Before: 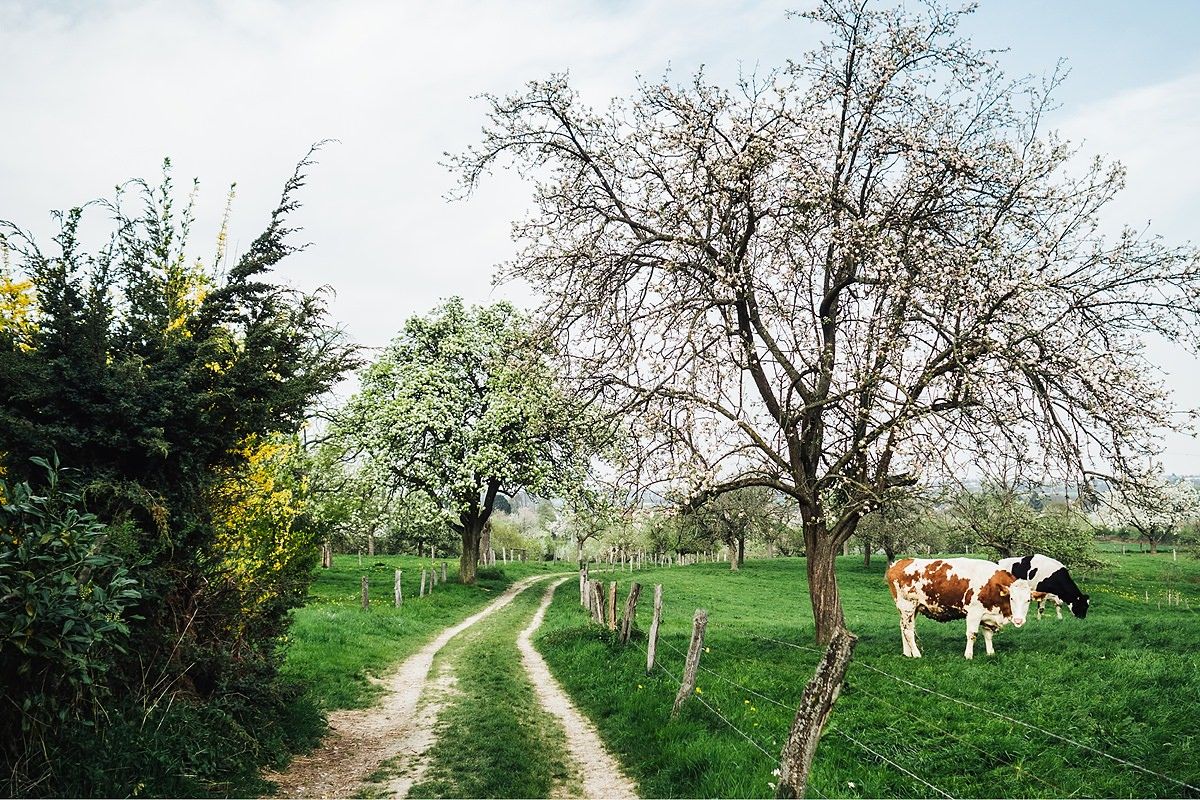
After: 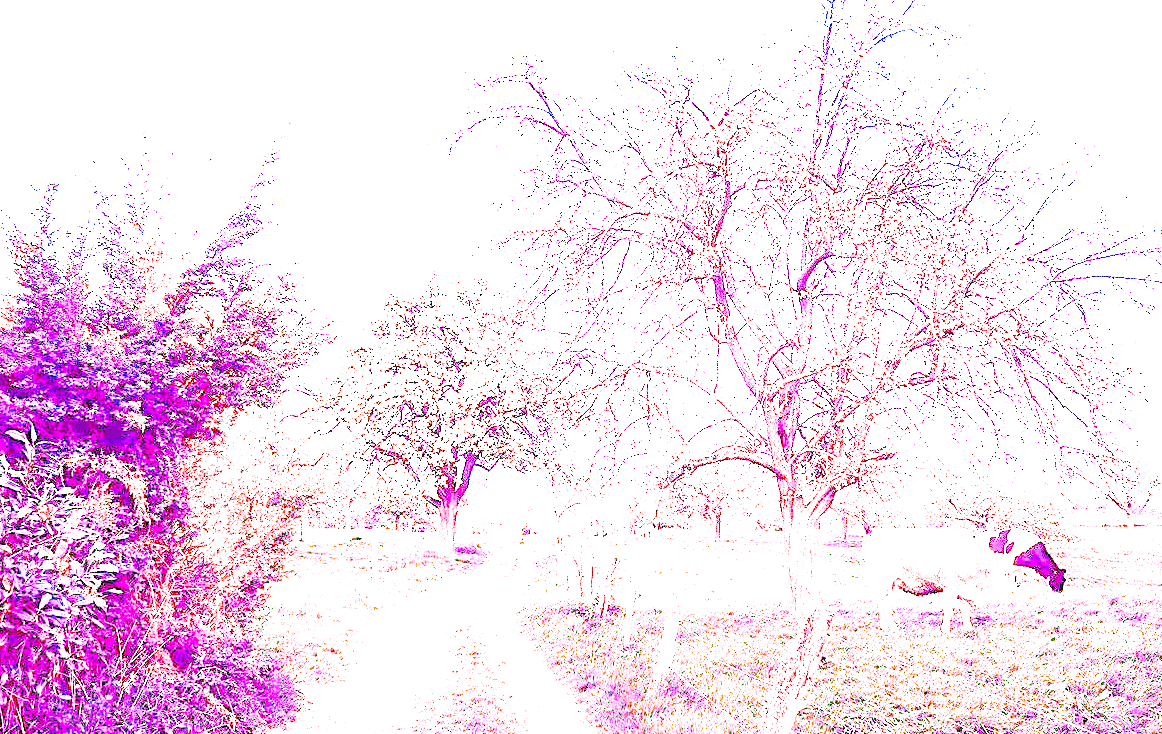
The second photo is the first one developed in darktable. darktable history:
contrast brightness saturation: contrast 0.07, brightness 0.18, saturation 0.4
filmic rgb: black relative exposure -5 EV, hardness 2.88, contrast 1.3, highlights saturation mix -30%
exposure: exposure 2 EV, compensate highlight preservation false
white balance: red 8, blue 8
levels: levels [0, 0.492, 0.984]
crop: left 1.964%, top 3.251%, right 1.122%, bottom 4.933%
